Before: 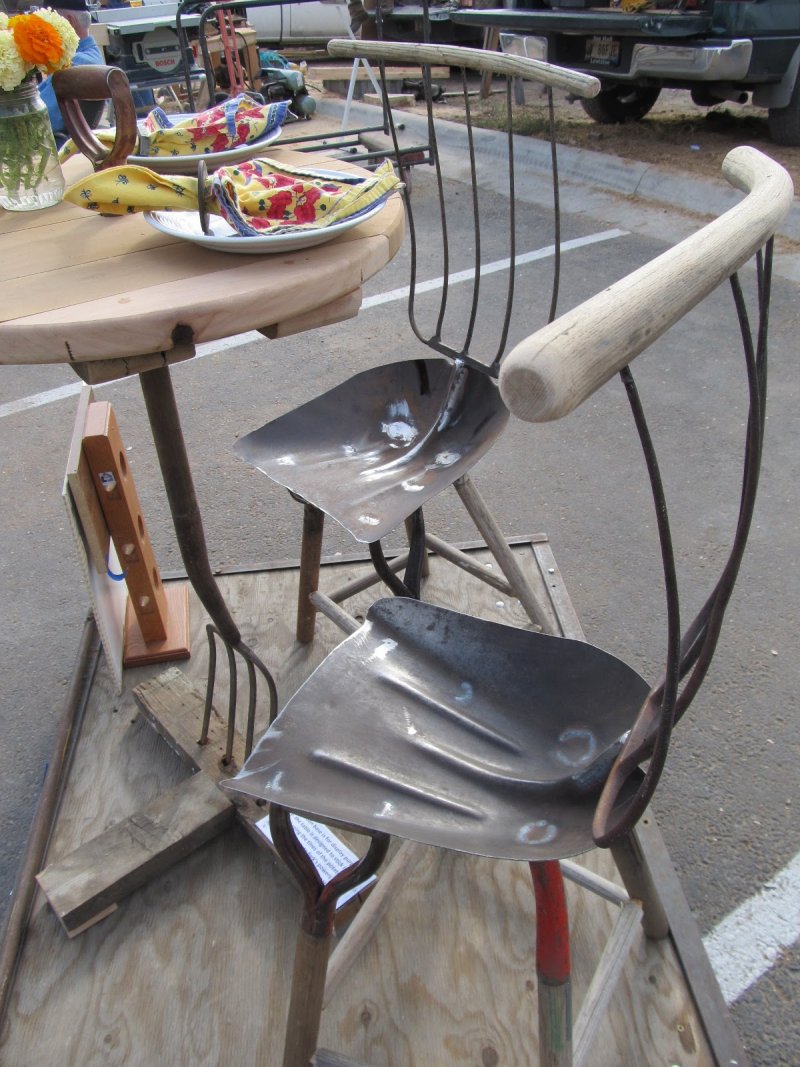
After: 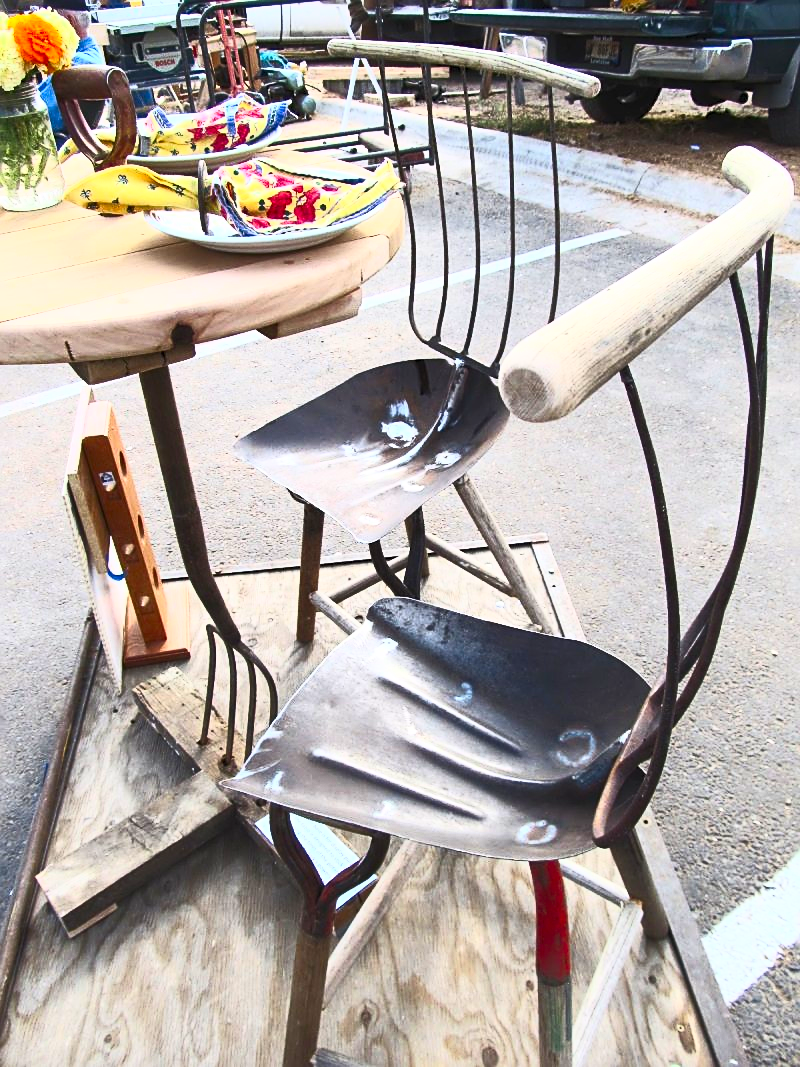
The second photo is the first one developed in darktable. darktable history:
contrast brightness saturation: contrast 0.822, brightness 0.582, saturation 0.582
exposure: exposure -0.046 EV, compensate highlight preservation false
sharpen: on, module defaults
